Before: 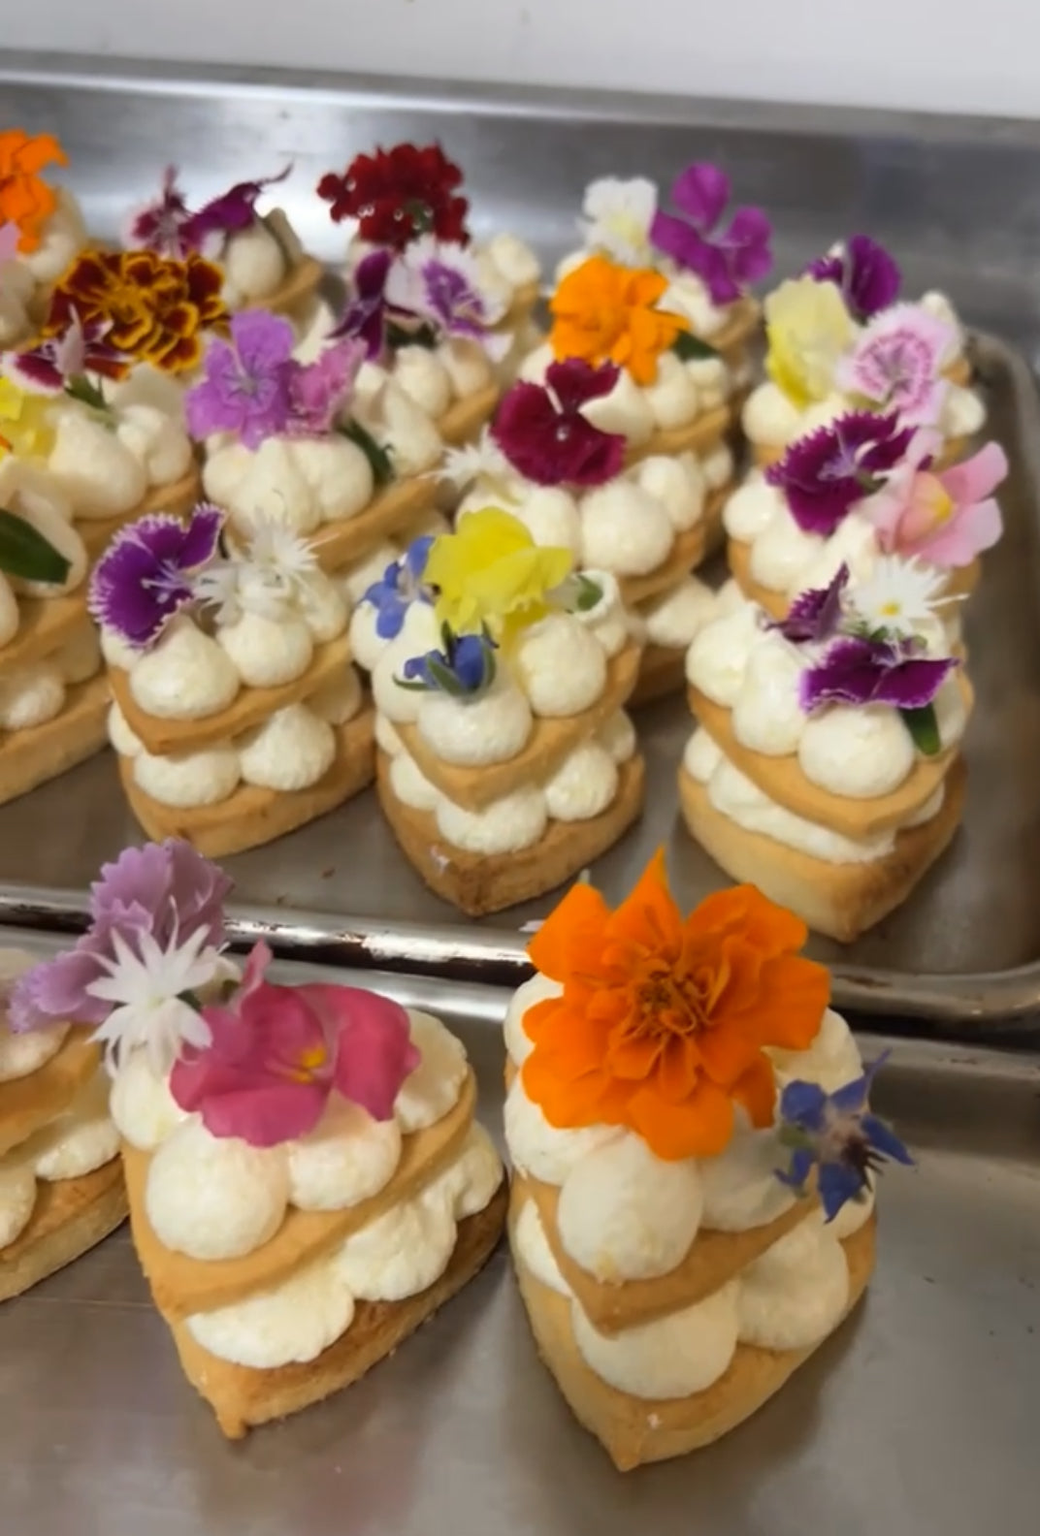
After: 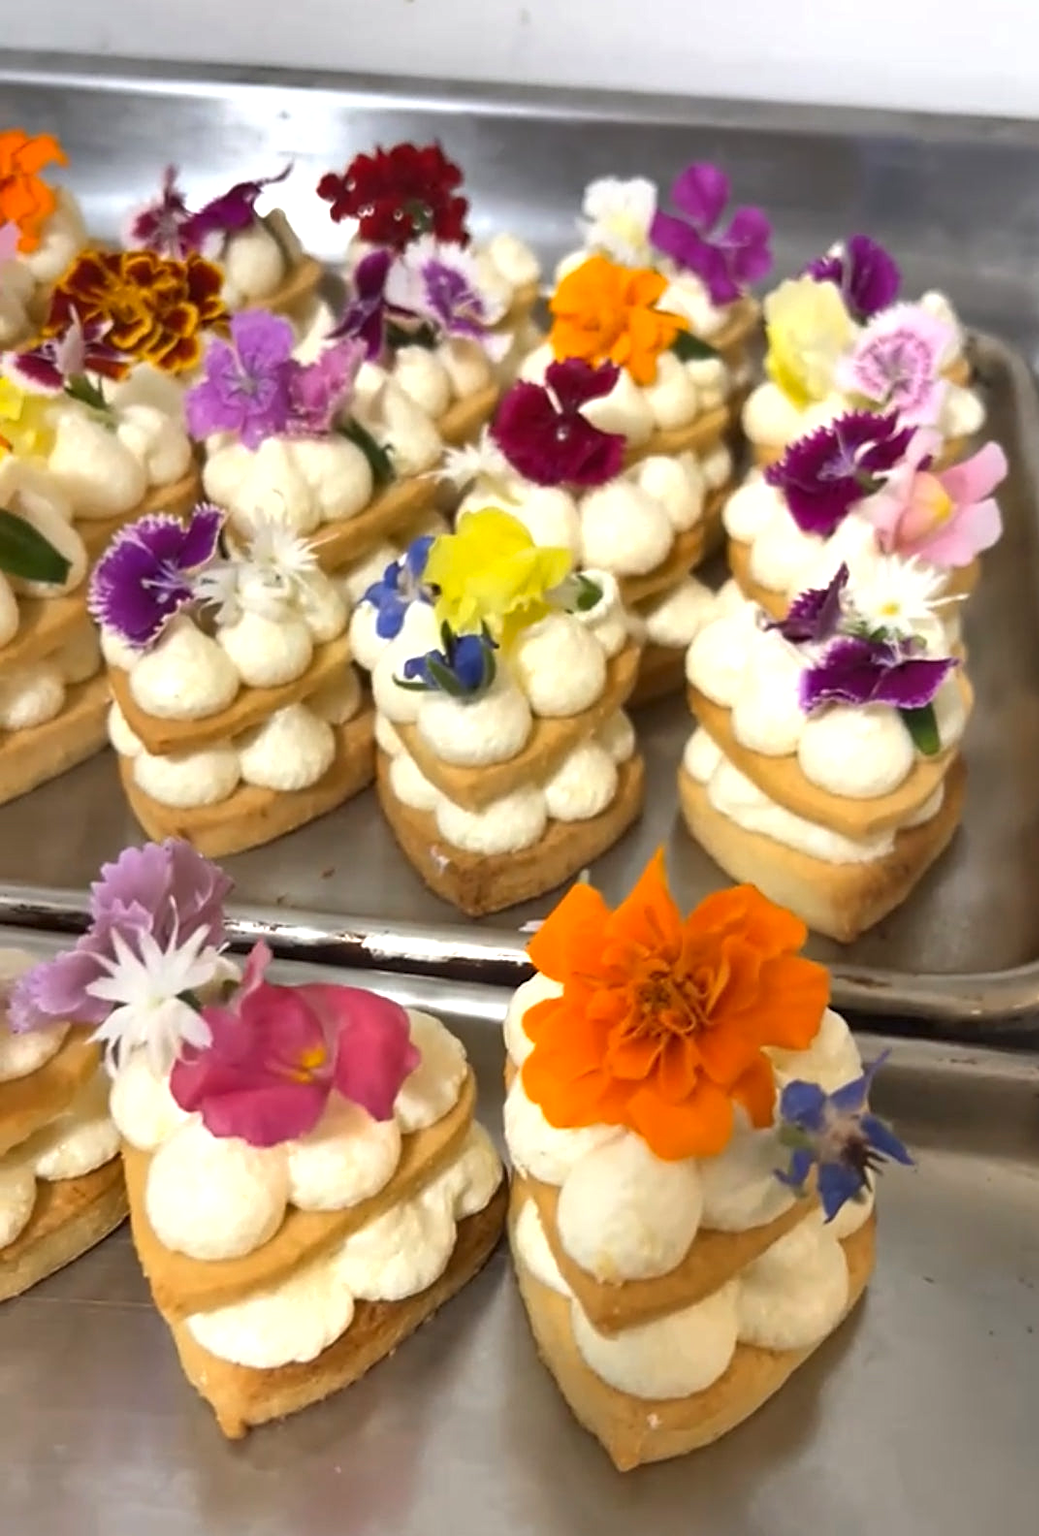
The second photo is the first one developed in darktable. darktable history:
sharpen: on, module defaults
shadows and highlights: soften with gaussian
exposure: exposure 0.609 EV, compensate highlight preservation false
